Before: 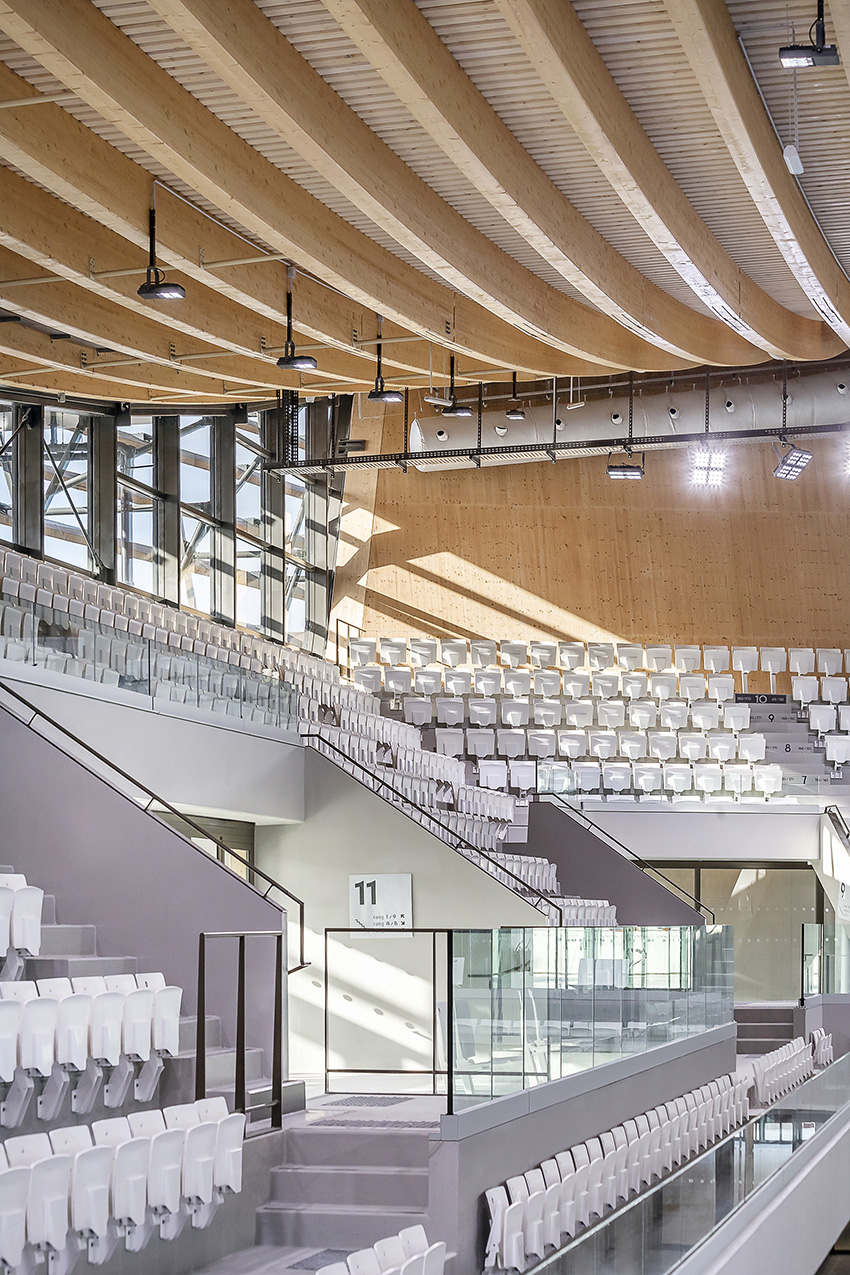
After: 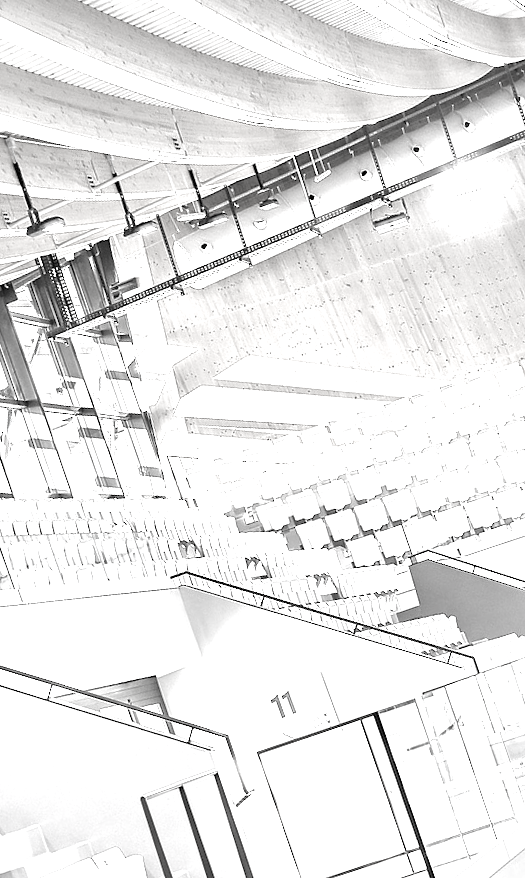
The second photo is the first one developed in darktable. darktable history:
contrast brightness saturation: saturation -0.98
crop and rotate: angle 19.07°, left 6.941%, right 4.29%, bottom 1.107%
exposure: black level correction 0, exposure 1.956 EV, compensate highlight preservation false
